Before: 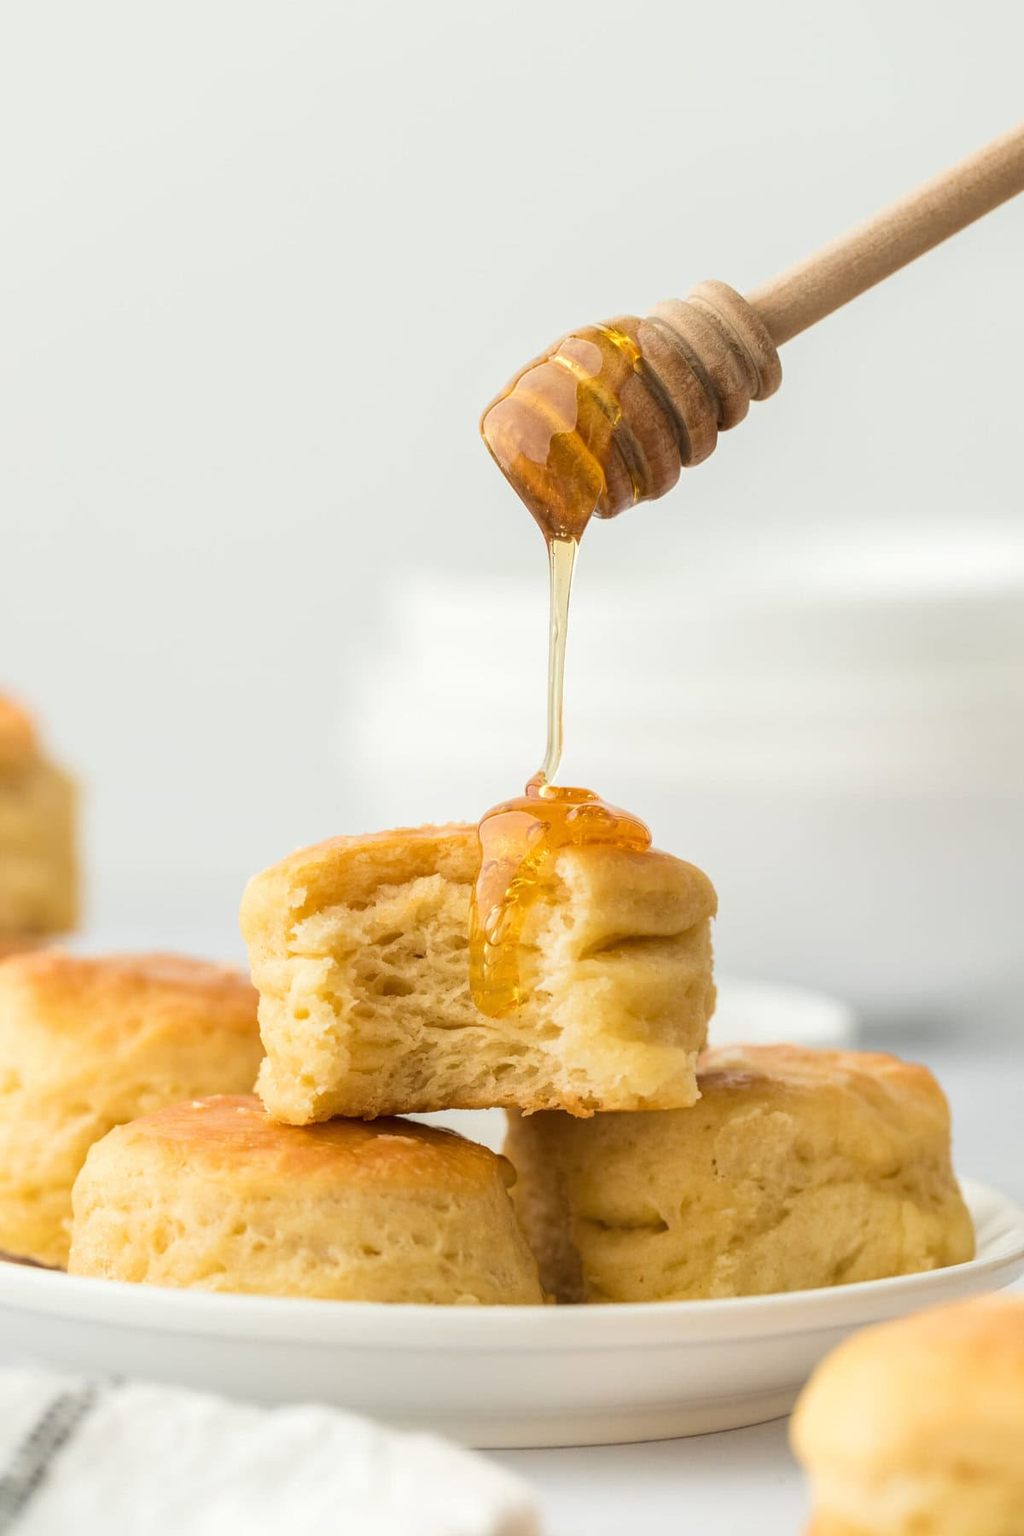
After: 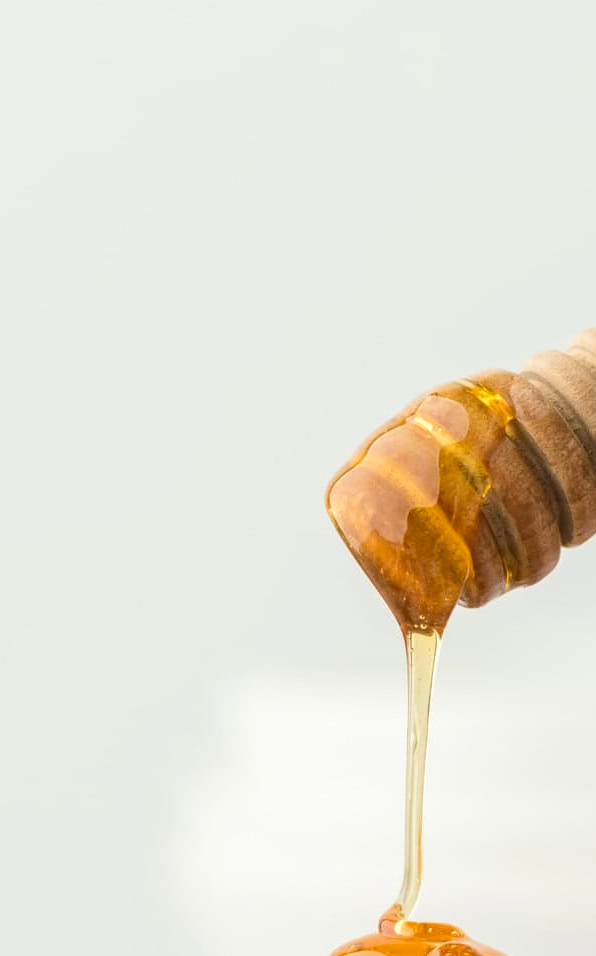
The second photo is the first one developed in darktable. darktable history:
contrast brightness saturation: contrast 0.1, brightness 0.028, saturation 0.089
crop: left 19.831%, right 30.459%, bottom 46.855%
haze removal: strength 0.032, distance 0.243, compatibility mode true, adaptive false
